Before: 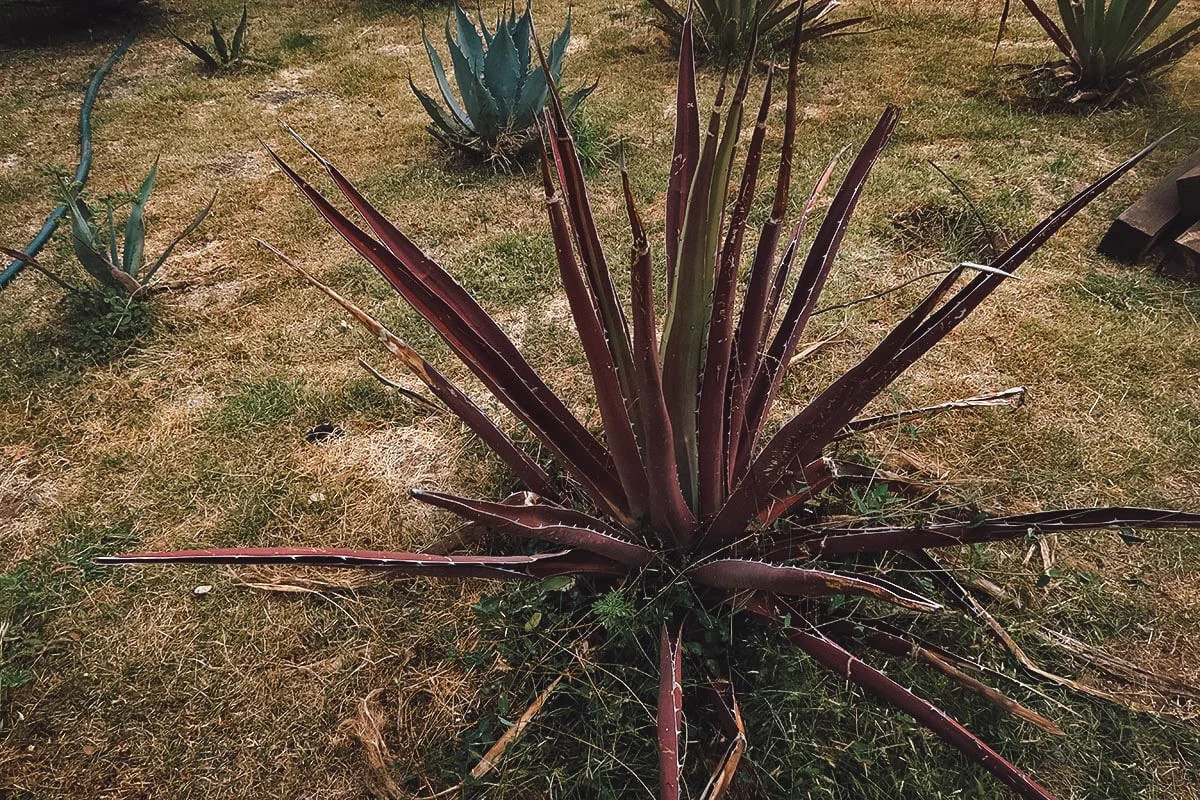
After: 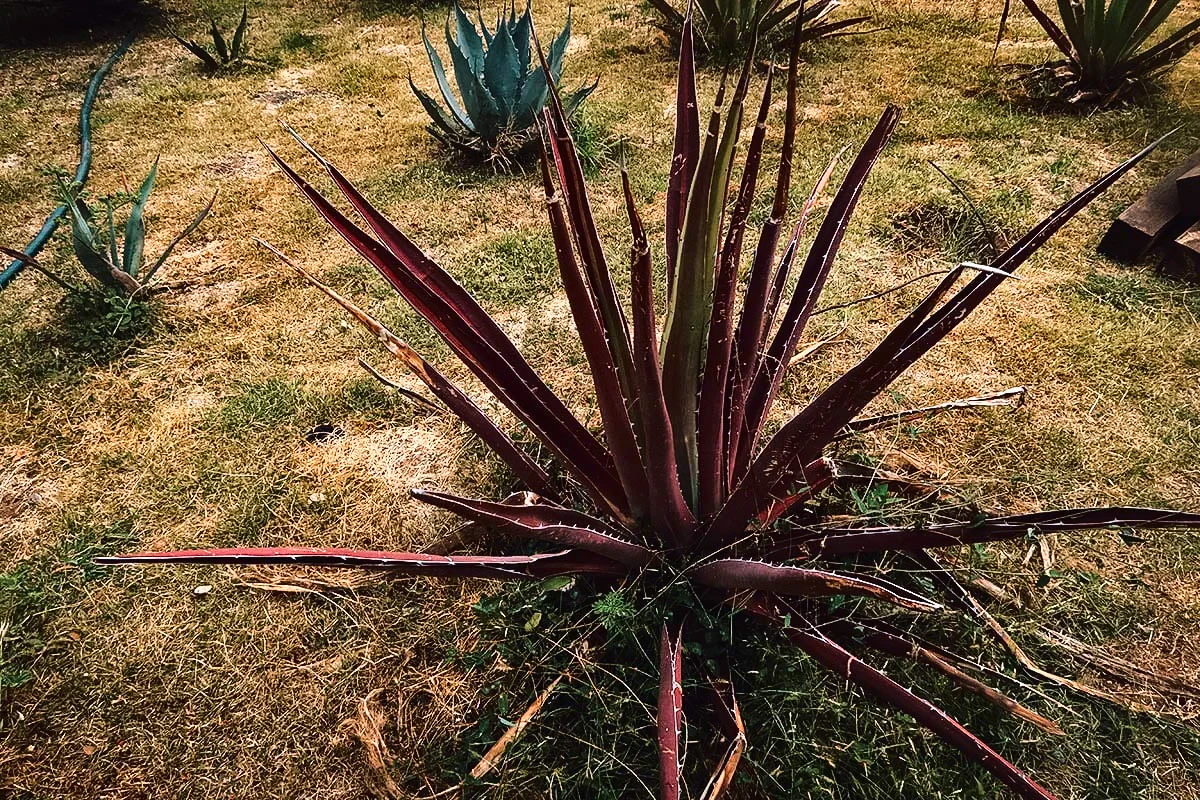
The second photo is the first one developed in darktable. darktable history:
base curve: curves: ch0 [(0, 0) (0.028, 0.03) (0.121, 0.232) (0.46, 0.748) (0.859, 0.968) (1, 1)]
contrast brightness saturation: contrast 0.119, brightness -0.124, saturation 0.198
